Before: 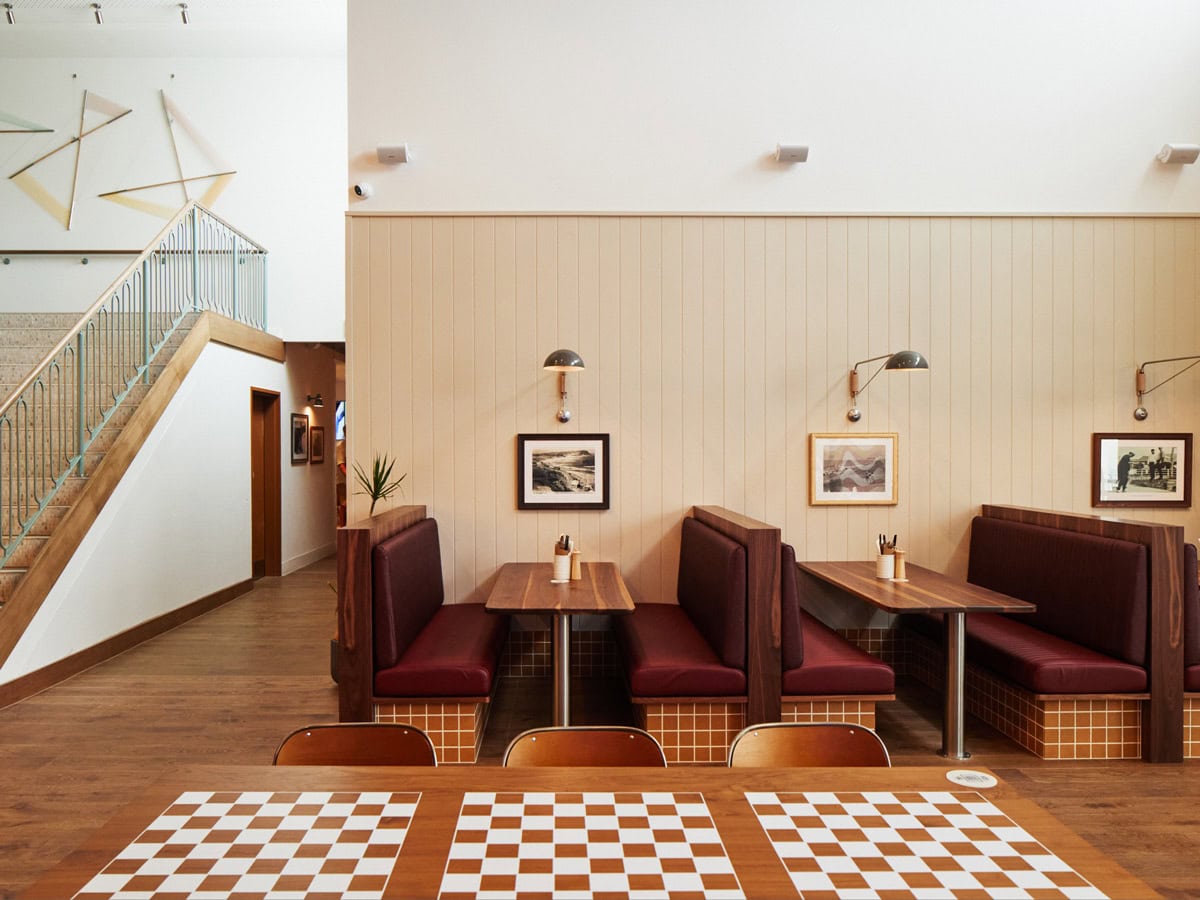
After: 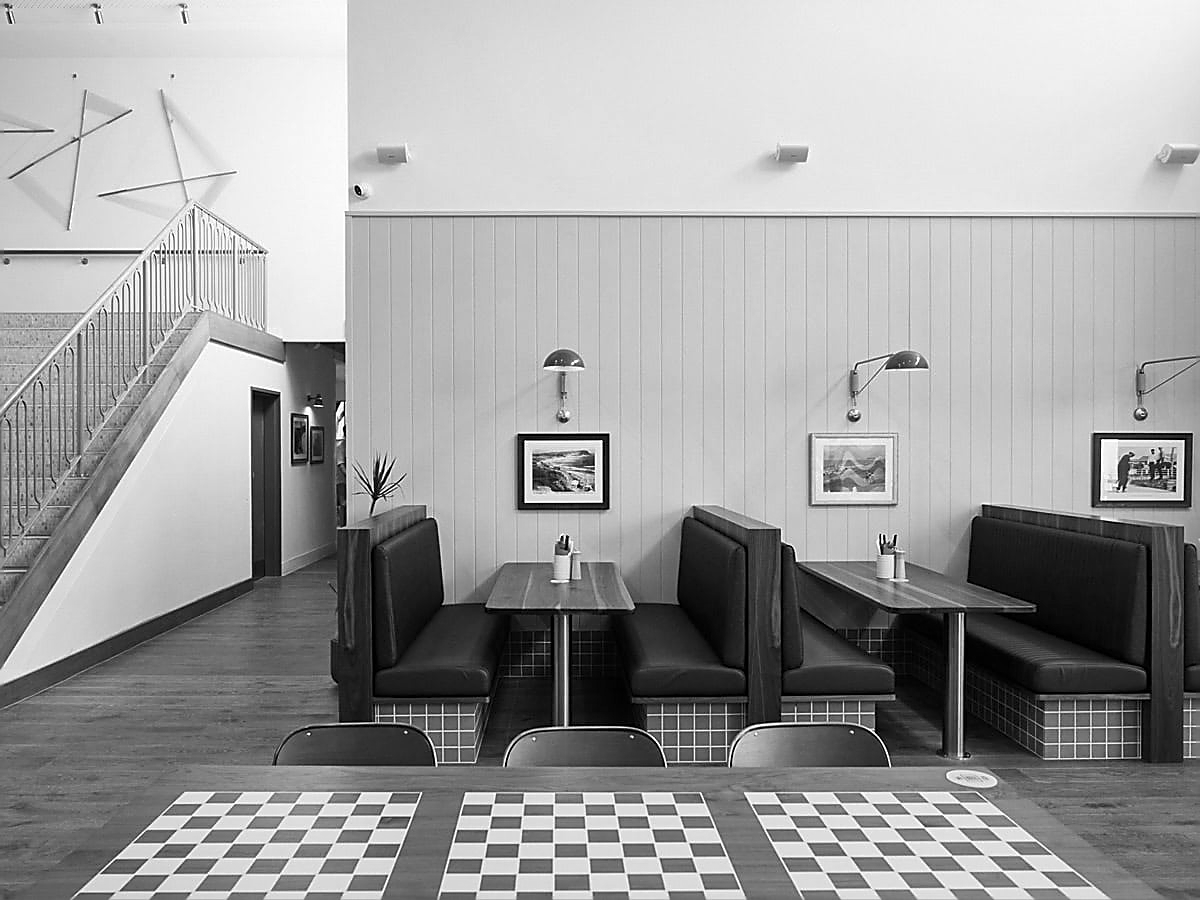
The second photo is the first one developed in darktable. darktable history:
sharpen: radius 1.4, amount 1.25, threshold 0.7
contrast equalizer: octaves 7, y [[0.6 ×6], [0.55 ×6], [0 ×6], [0 ×6], [0 ×6]], mix -0.3
monochrome: on, module defaults
local contrast: mode bilateral grid, contrast 20, coarseness 50, detail 130%, midtone range 0.2
